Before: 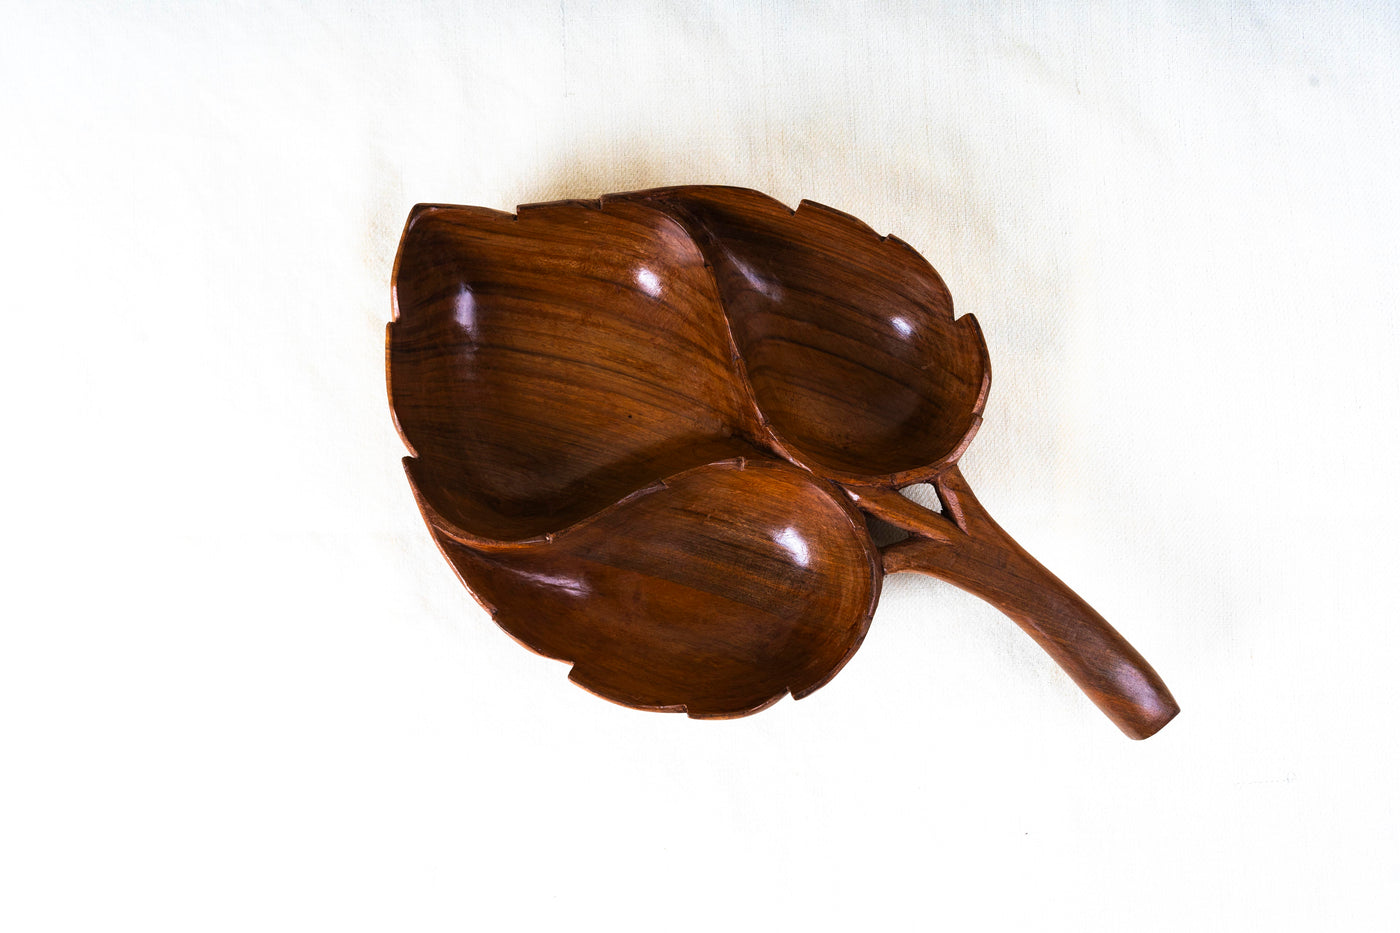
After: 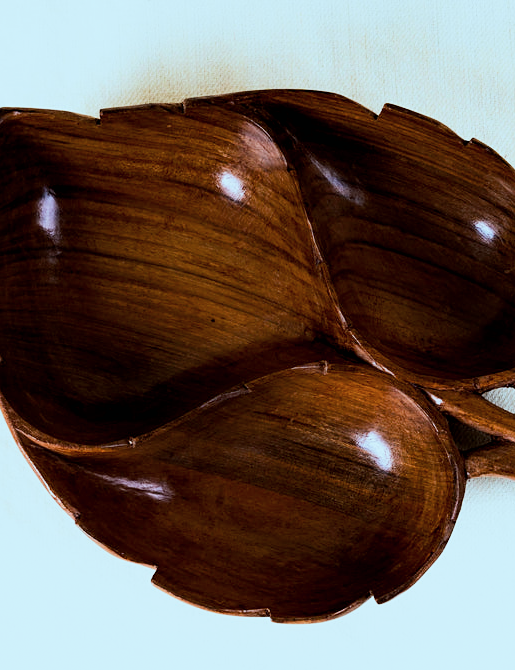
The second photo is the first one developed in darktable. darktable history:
exposure: black level correction 0.009, exposure 0.015 EV, compensate highlight preservation false
filmic rgb: black relative exposure -16 EV, white relative exposure 4.94 EV, threshold -0.328 EV, transition 3.19 EV, structure ↔ texture 99.12%, hardness 6.21, enable highlight reconstruction true
tone equalizer: -8 EV -0.728 EV, -7 EV -0.737 EV, -6 EV -0.566 EV, -5 EV -0.372 EV, -3 EV 0.402 EV, -2 EV 0.6 EV, -1 EV 0.683 EV, +0 EV 0.774 EV, edges refinement/feathering 500, mask exposure compensation -1.57 EV, preserve details guided filter
color correction: highlights a* -10.36, highlights b* -9.78
sharpen: amount 0.218
crop and rotate: left 29.801%, top 10.367%, right 33.37%, bottom 17.755%
